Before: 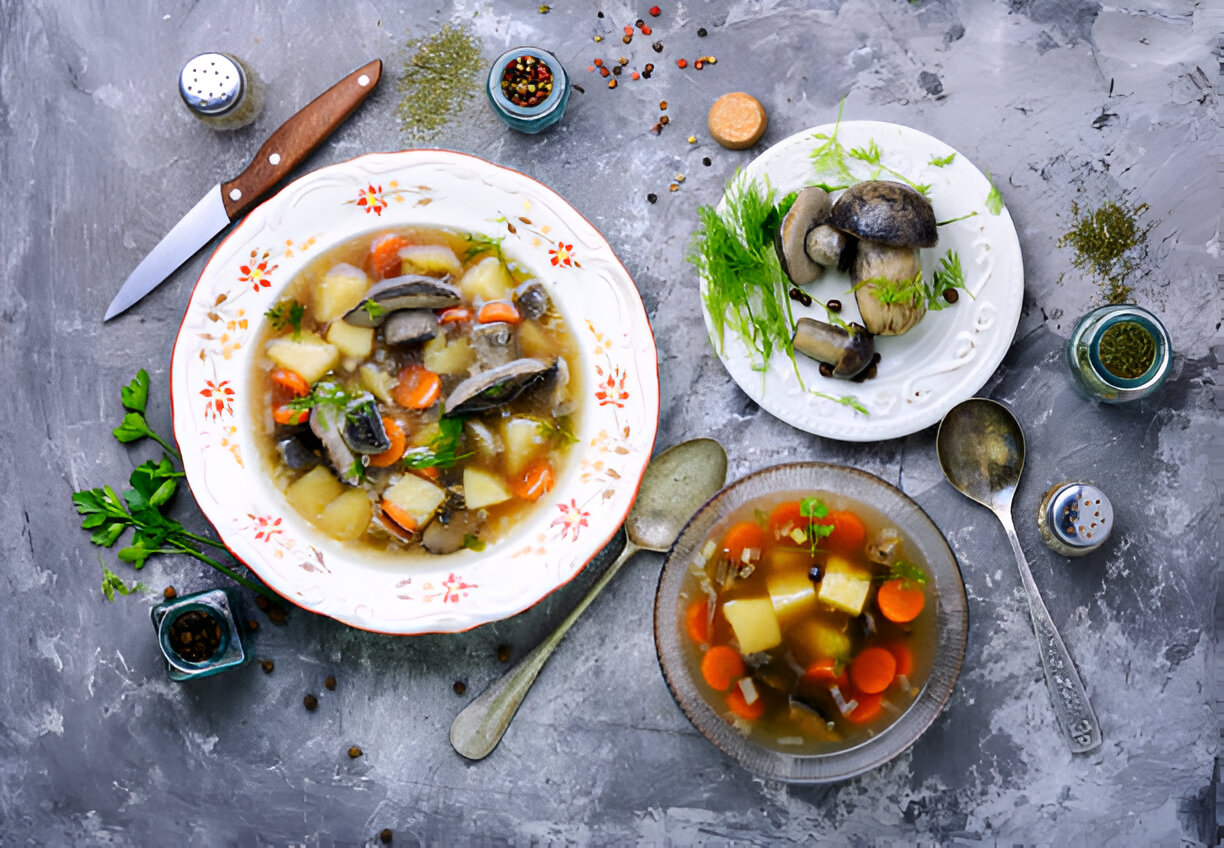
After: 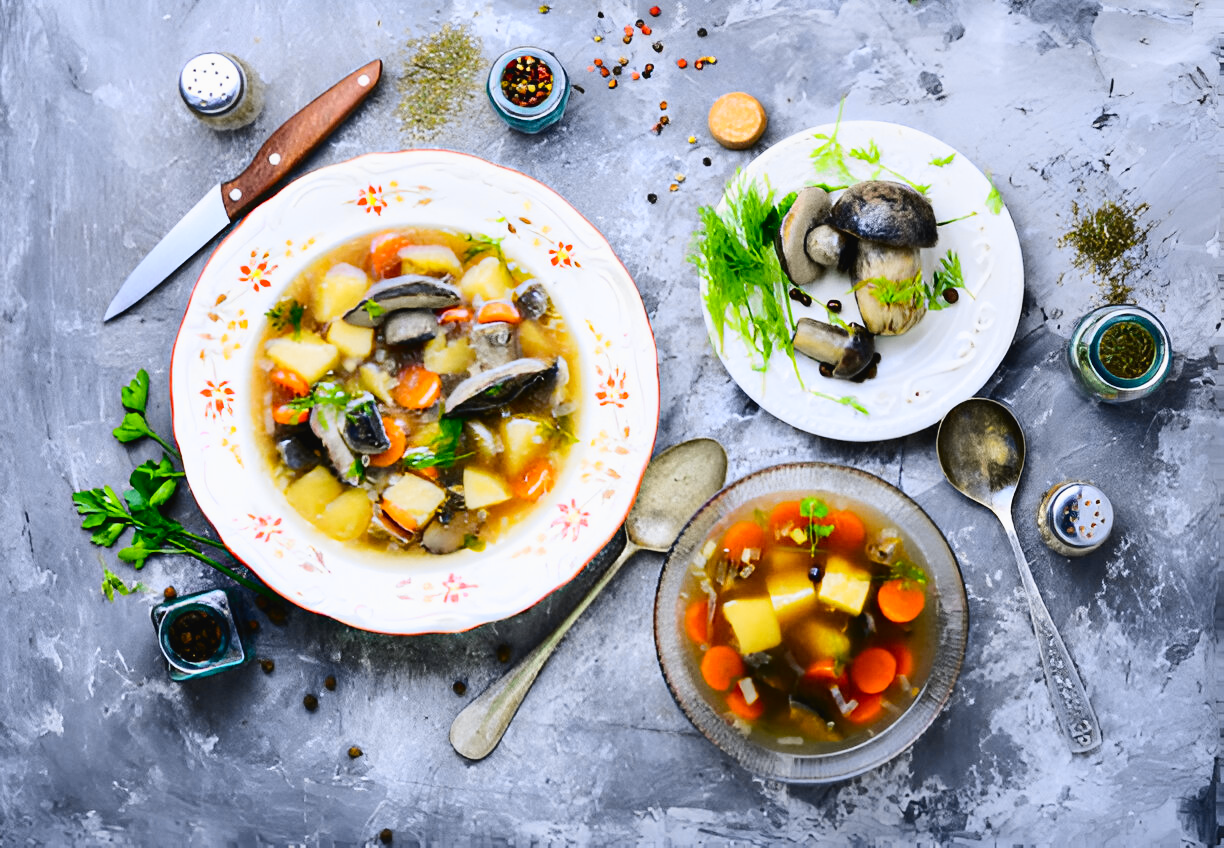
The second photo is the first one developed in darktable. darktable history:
tone curve: curves: ch0 [(0, 0.023) (0.103, 0.087) (0.277, 0.28) (0.46, 0.554) (0.569, 0.68) (0.735, 0.843) (0.994, 0.984)]; ch1 [(0, 0) (0.324, 0.285) (0.456, 0.438) (0.488, 0.497) (0.512, 0.503) (0.535, 0.535) (0.599, 0.606) (0.715, 0.738) (1, 1)]; ch2 [(0, 0) (0.369, 0.388) (0.449, 0.431) (0.478, 0.471) (0.502, 0.503) (0.55, 0.553) (0.603, 0.602) (0.656, 0.713) (1, 1)], color space Lab, independent channels, preserve colors none
